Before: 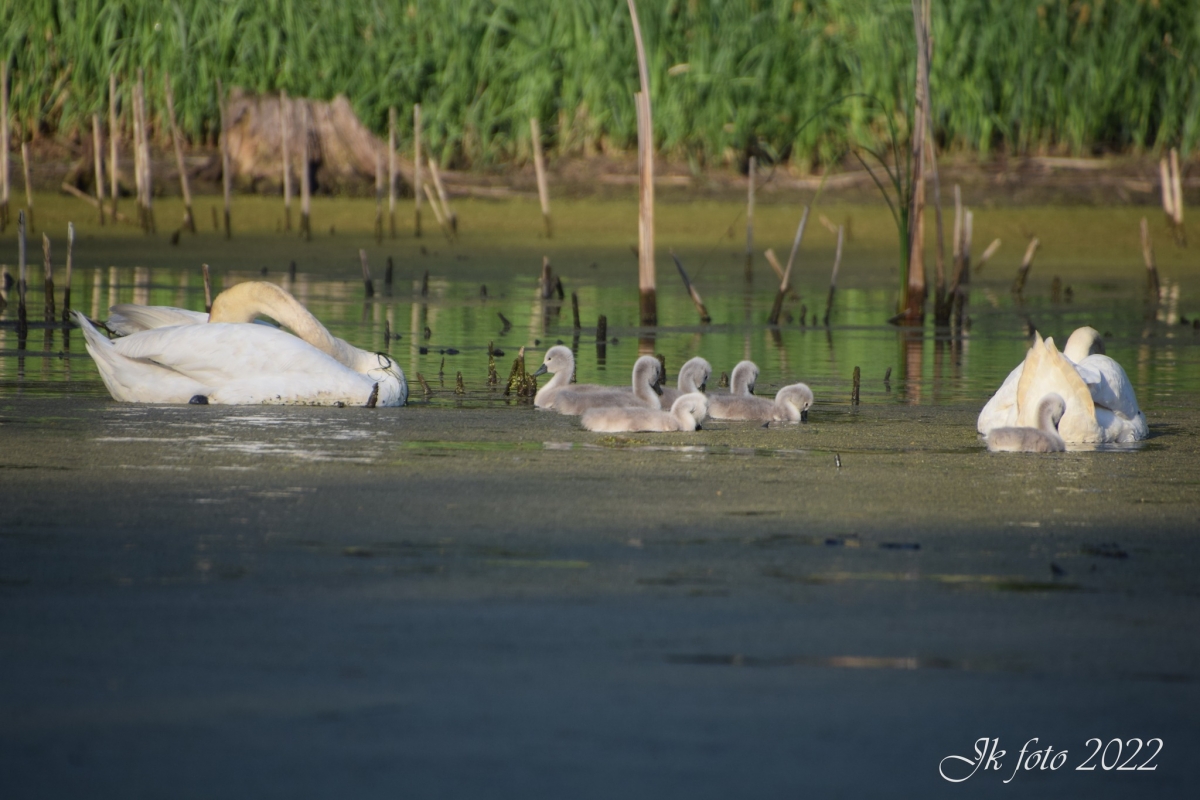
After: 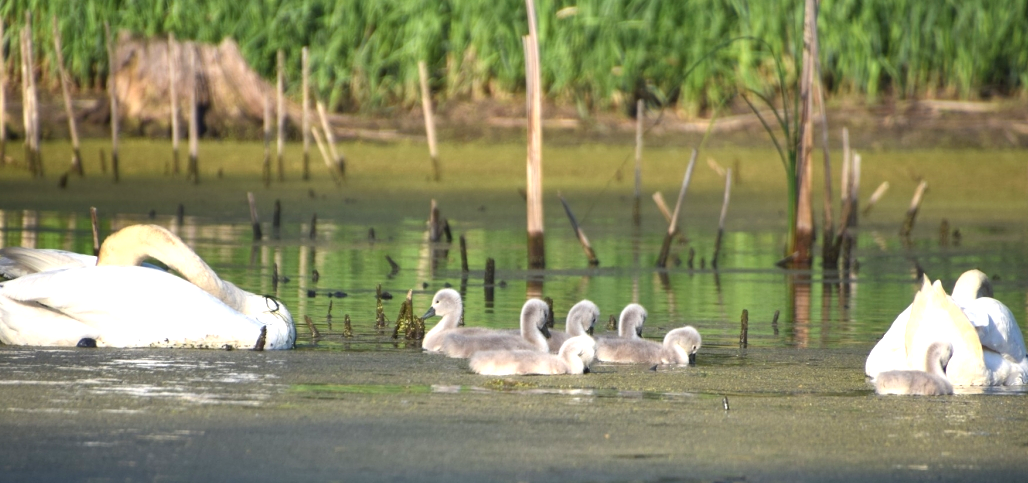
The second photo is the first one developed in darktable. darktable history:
exposure: black level correction 0, exposure 1 EV, compensate exposure bias true, compensate highlight preservation false
crop and rotate: left 9.345%, top 7.22%, right 4.982%, bottom 32.331%
shadows and highlights: shadows 20.91, highlights -82.73, soften with gaussian
